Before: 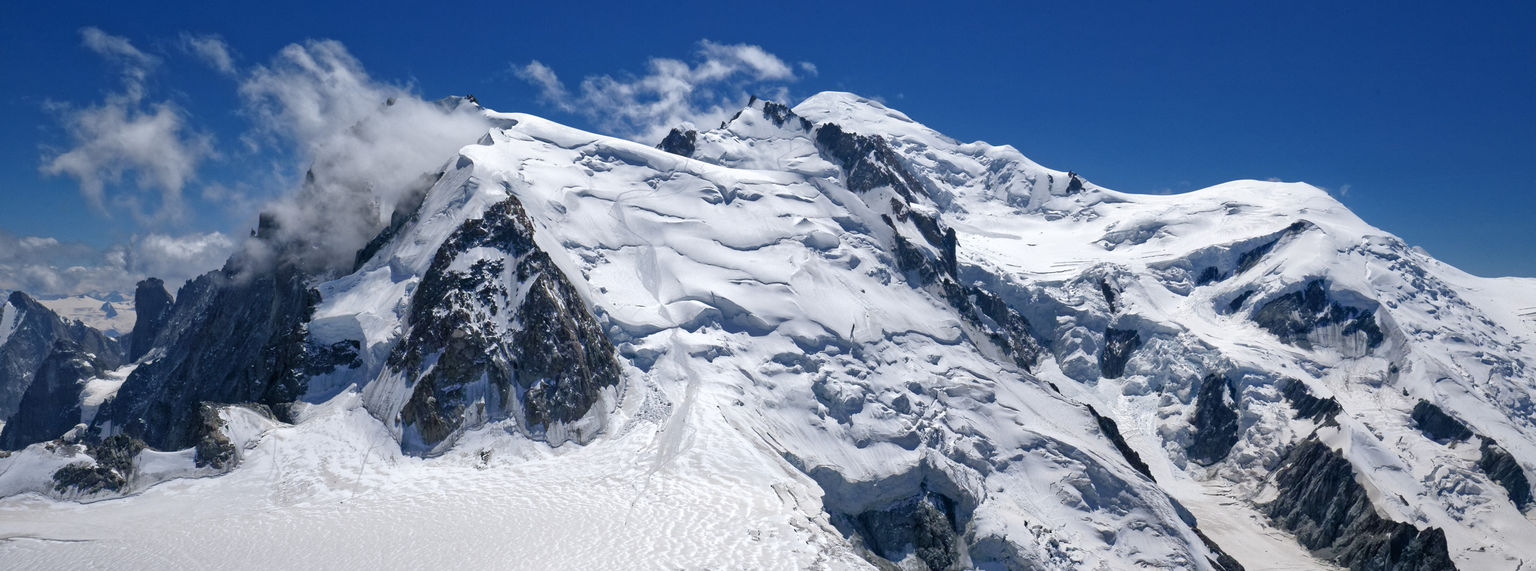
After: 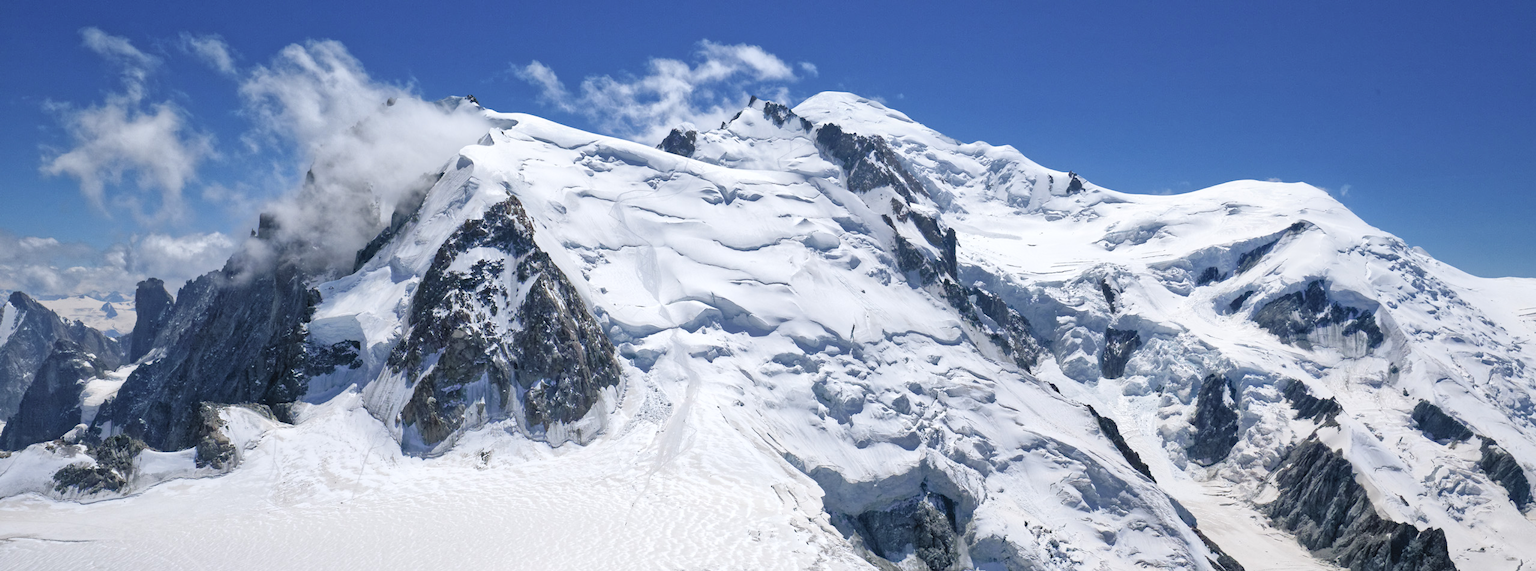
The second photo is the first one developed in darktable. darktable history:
contrast brightness saturation: contrast 0.137, brightness 0.229
